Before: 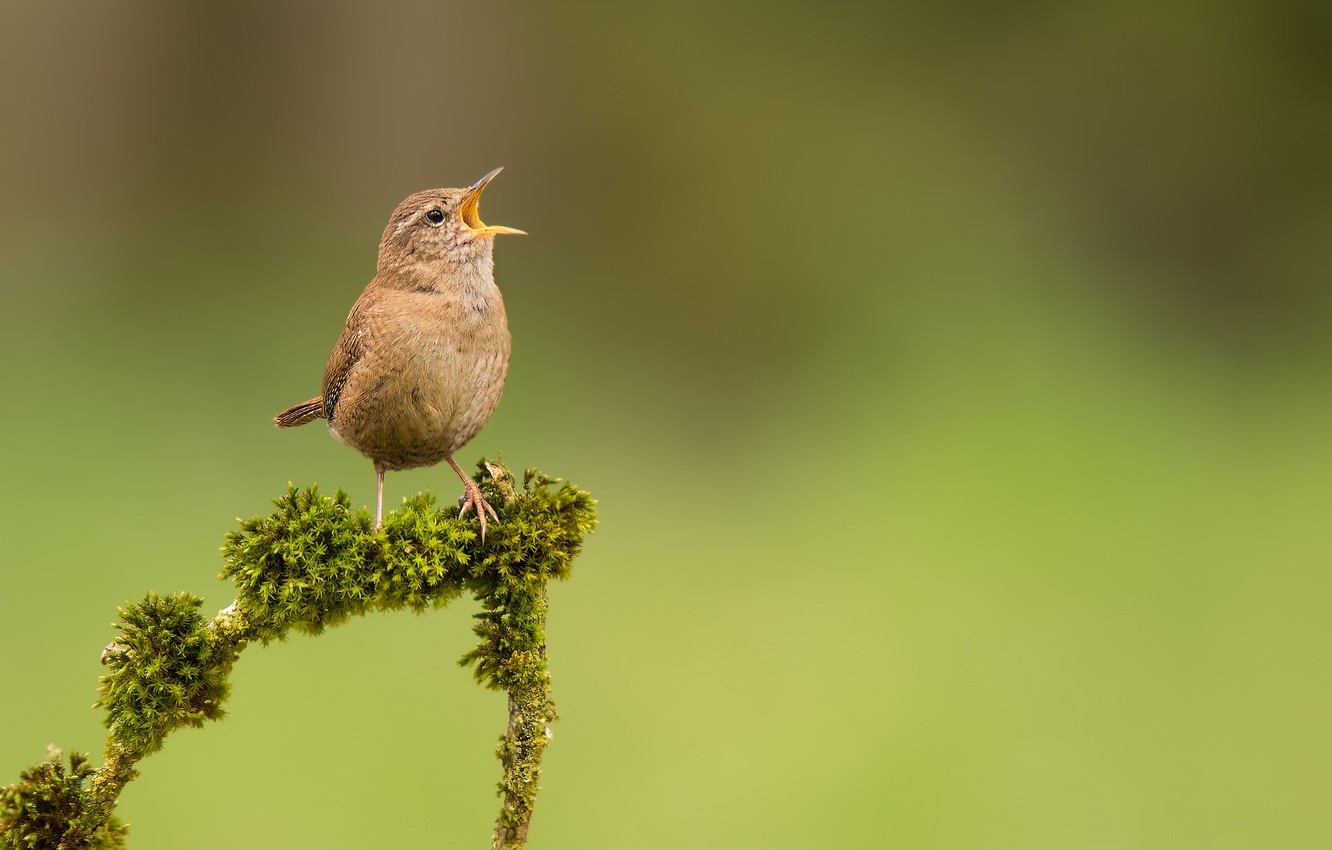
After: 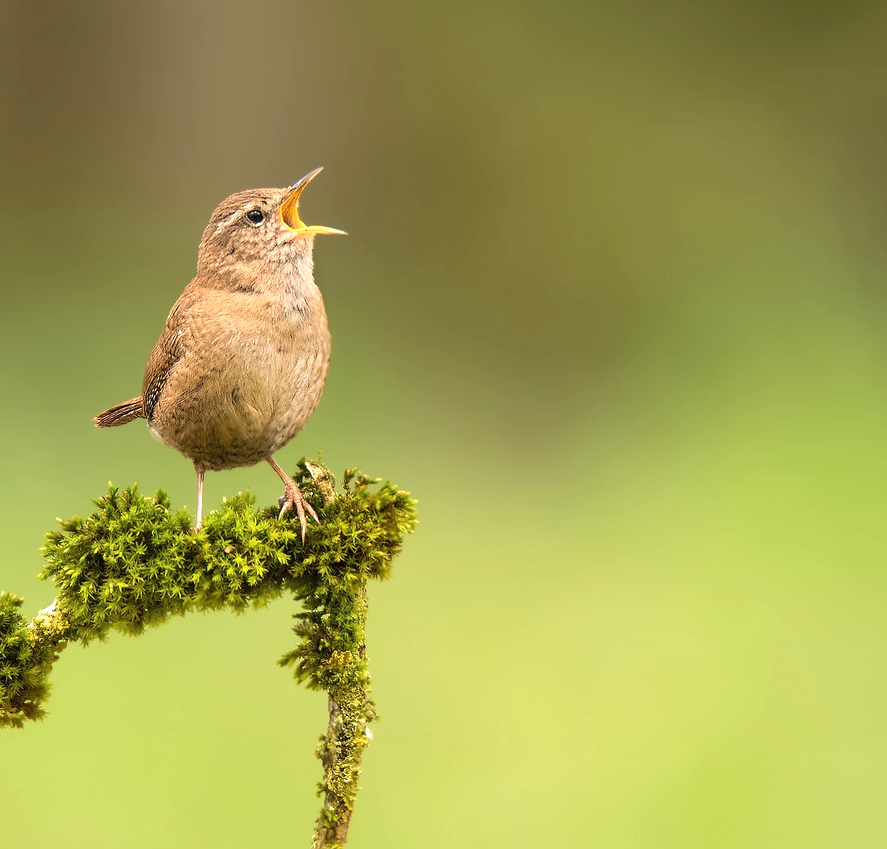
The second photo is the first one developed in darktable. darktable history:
color balance: input saturation 99%
crop and rotate: left 13.537%, right 19.796%
exposure: black level correction 0, exposure 0.5 EV, compensate highlight preservation false
